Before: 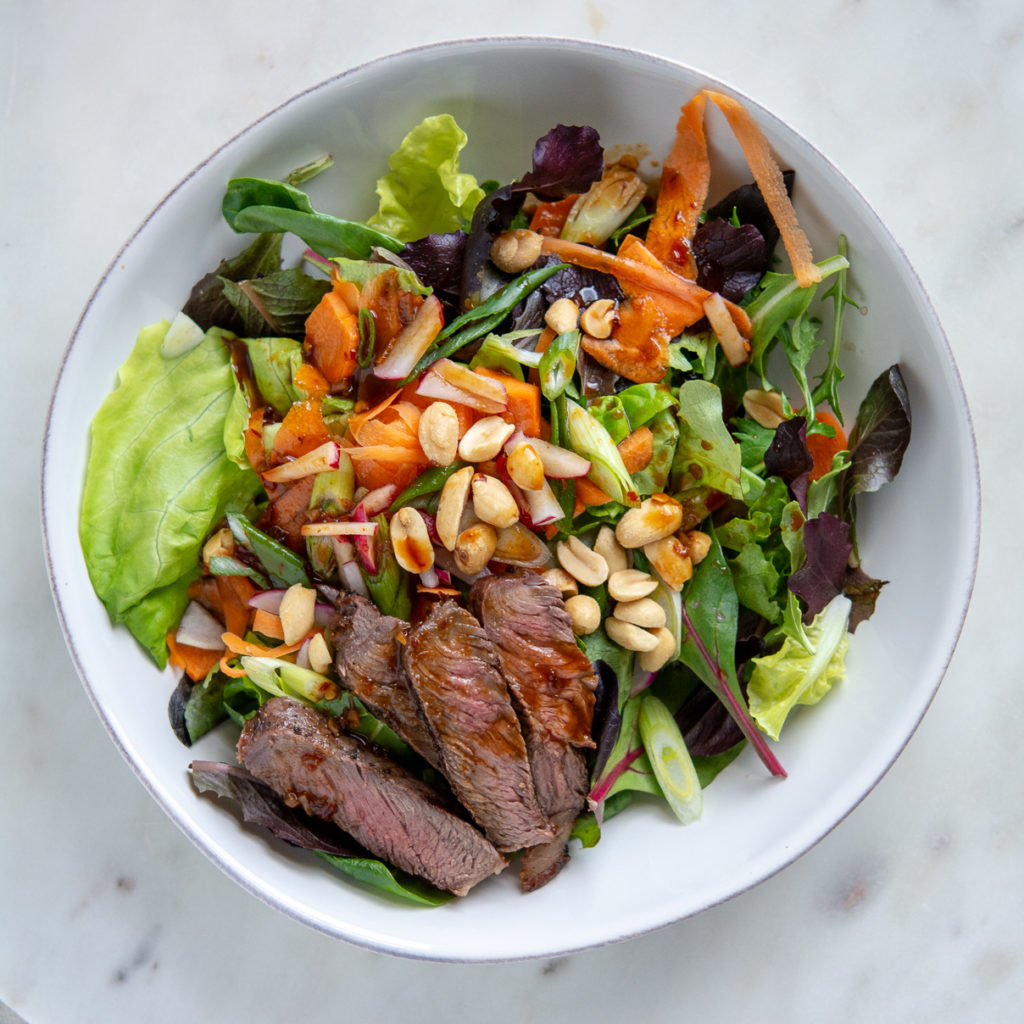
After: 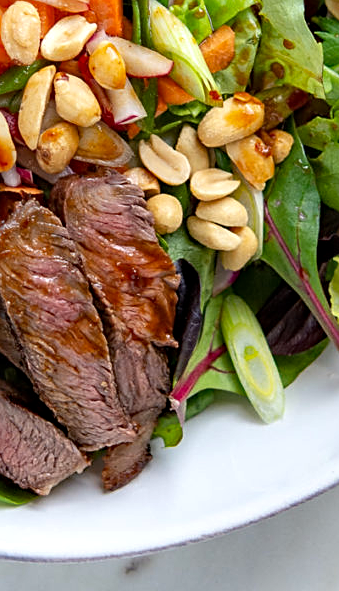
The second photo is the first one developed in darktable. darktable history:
haze removal: strength 0.29, distance 0.25, compatibility mode true, adaptive false
crop: left 40.878%, top 39.176%, right 25.993%, bottom 3.081%
exposure: exposure 0.131 EV, compensate highlight preservation false
sharpen: on, module defaults
